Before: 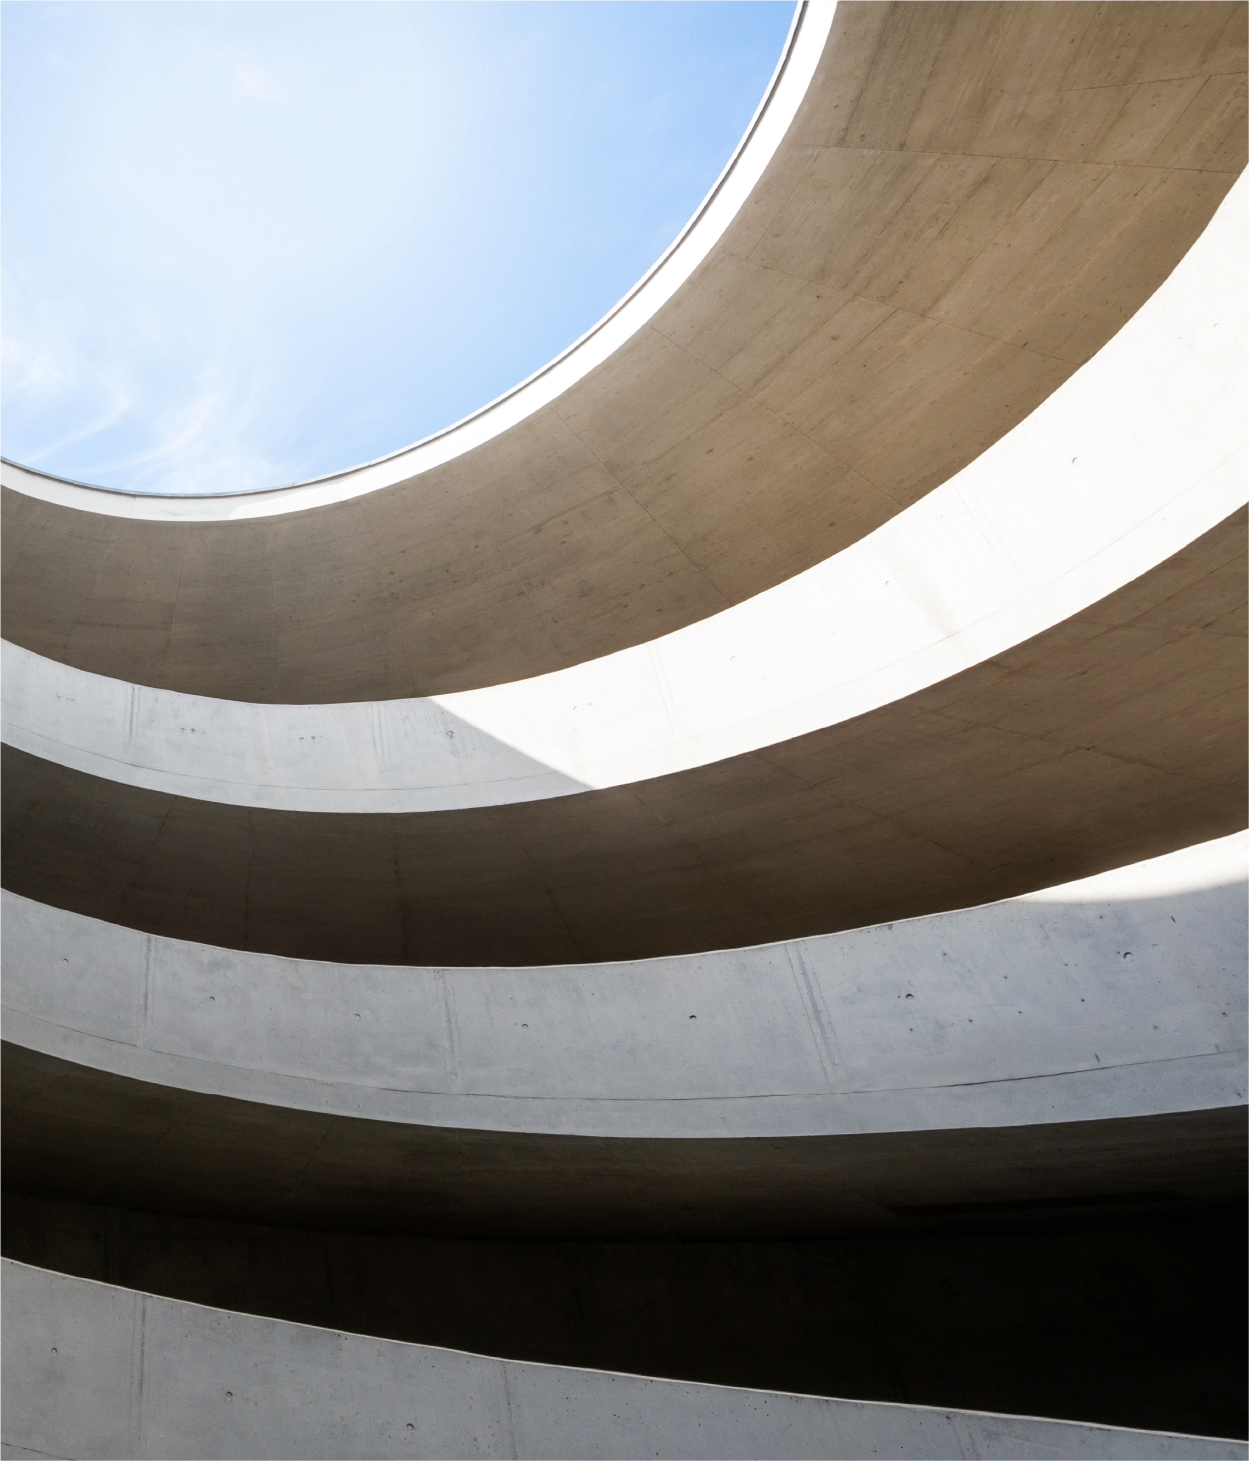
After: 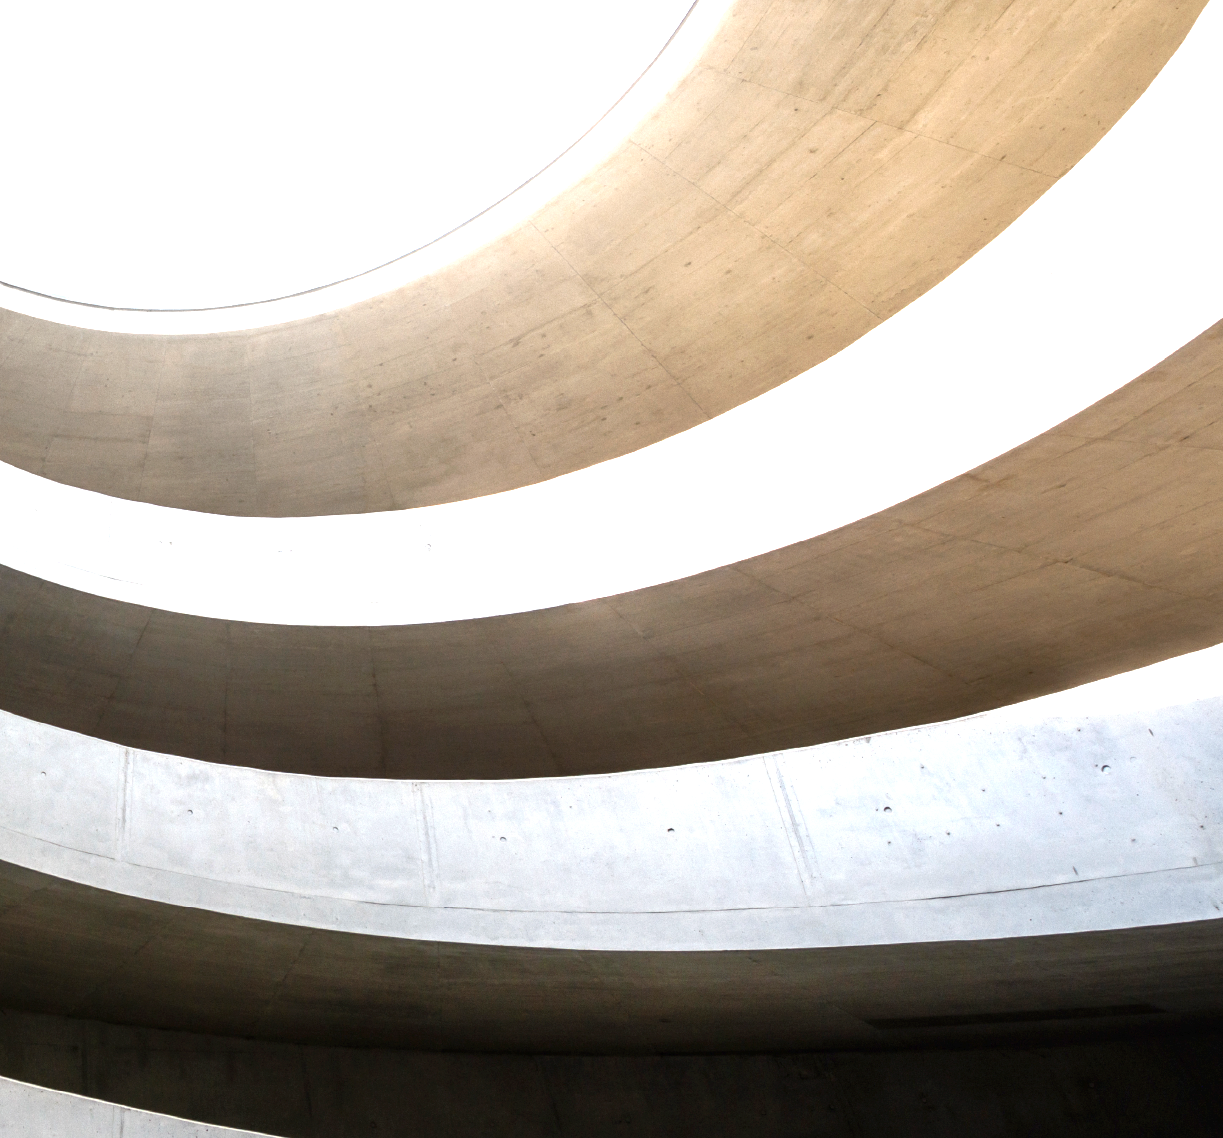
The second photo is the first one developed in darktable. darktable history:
crop and rotate: left 1.814%, top 12.818%, right 0.25%, bottom 9.225%
exposure: black level correction 0, exposure 1.379 EV, compensate exposure bias true, compensate highlight preservation false
